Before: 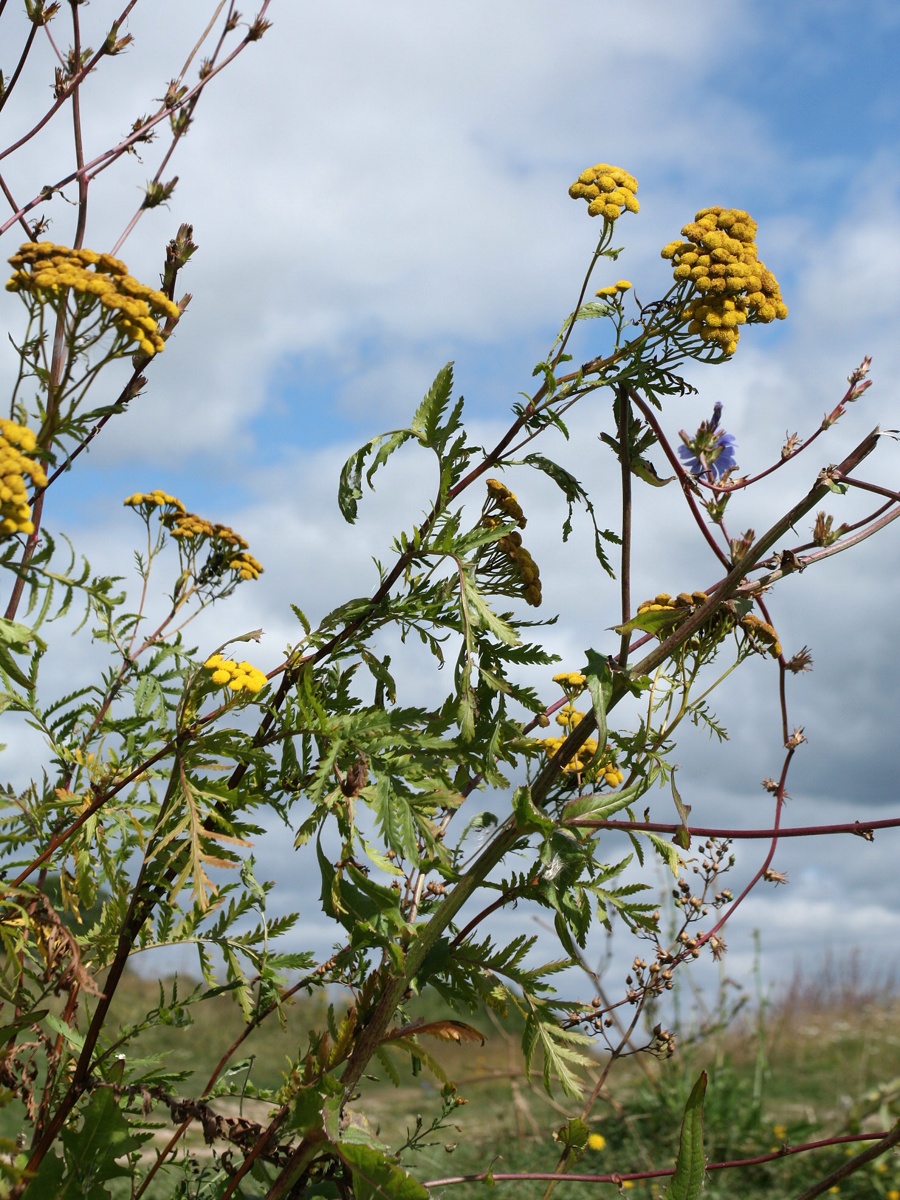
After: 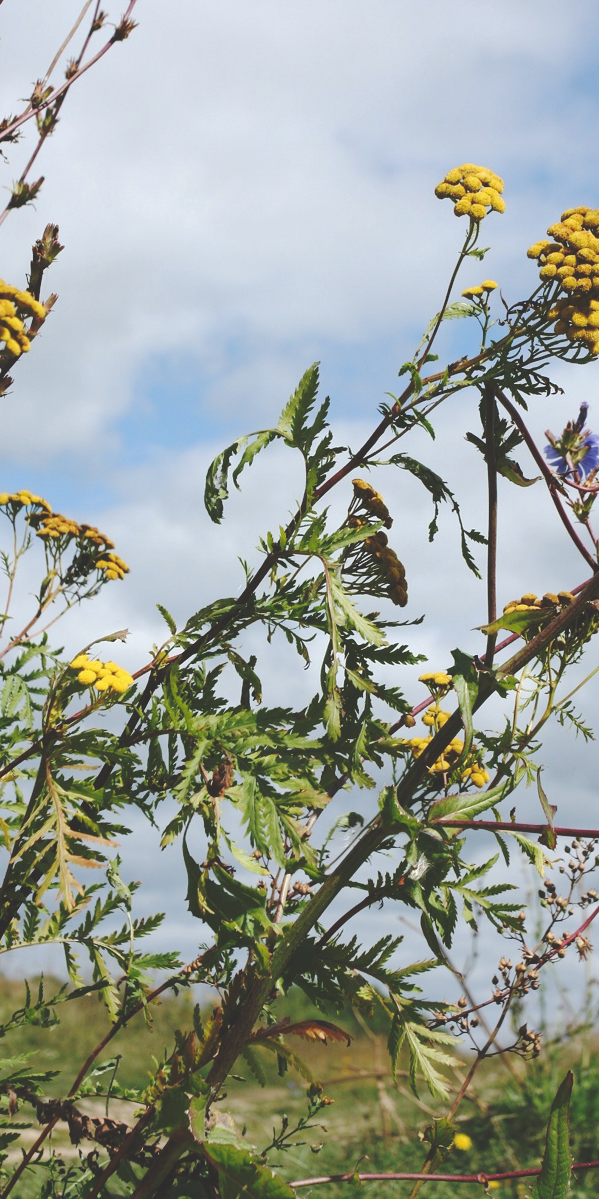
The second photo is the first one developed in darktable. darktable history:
tone equalizer: edges refinement/feathering 500, mask exposure compensation -1.57 EV, preserve details no
crop and rotate: left 14.939%, right 18.477%
base curve: curves: ch0 [(0, 0.024) (0.055, 0.065) (0.121, 0.166) (0.236, 0.319) (0.693, 0.726) (1, 1)], preserve colors none
